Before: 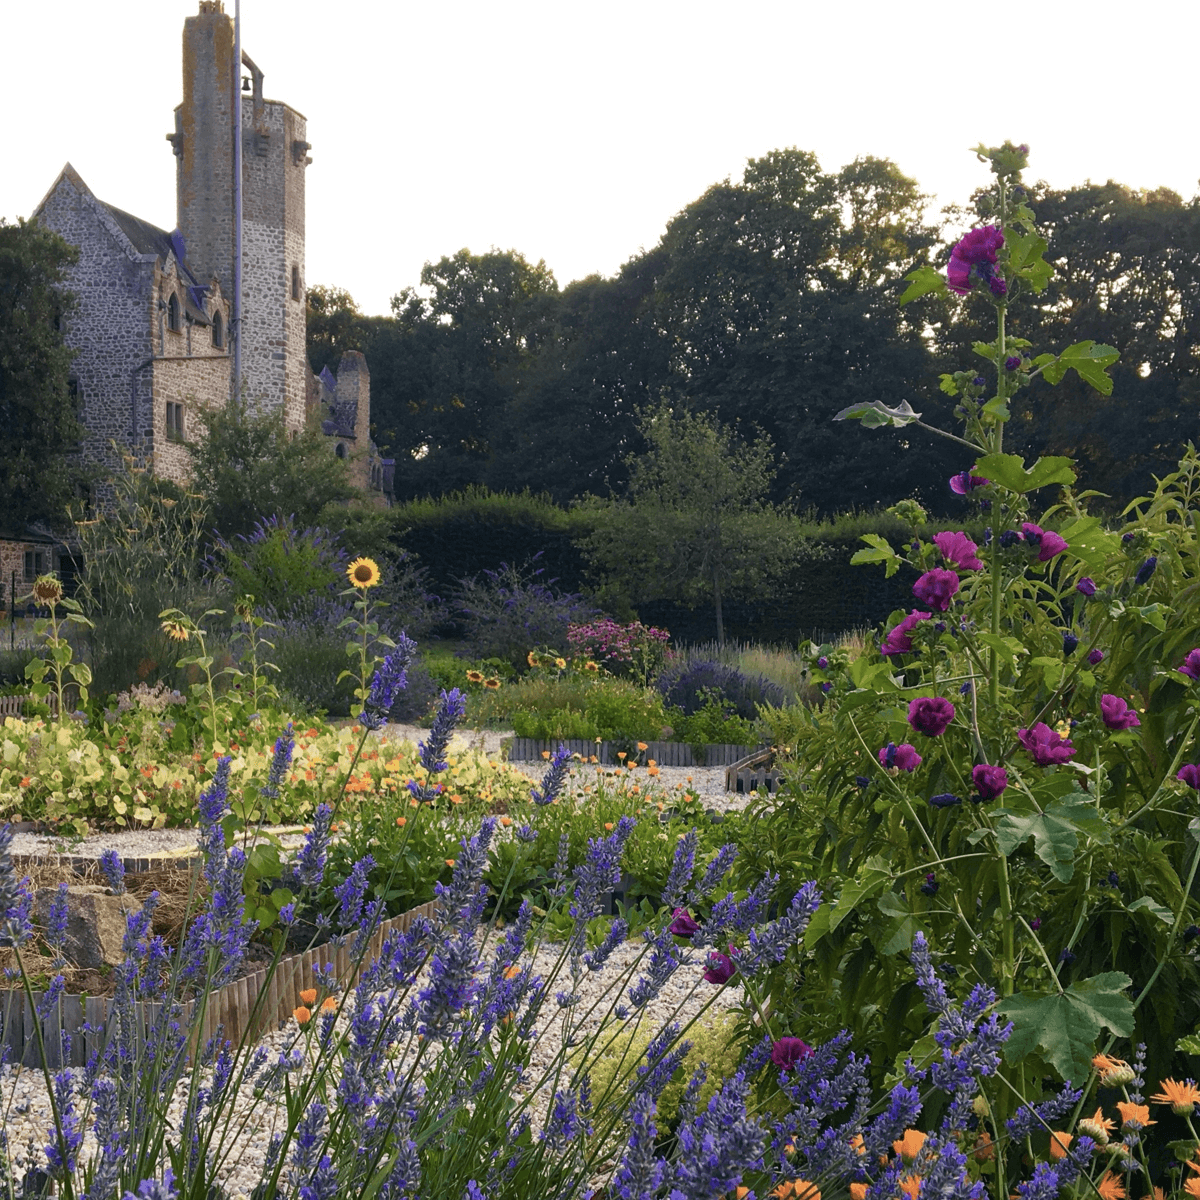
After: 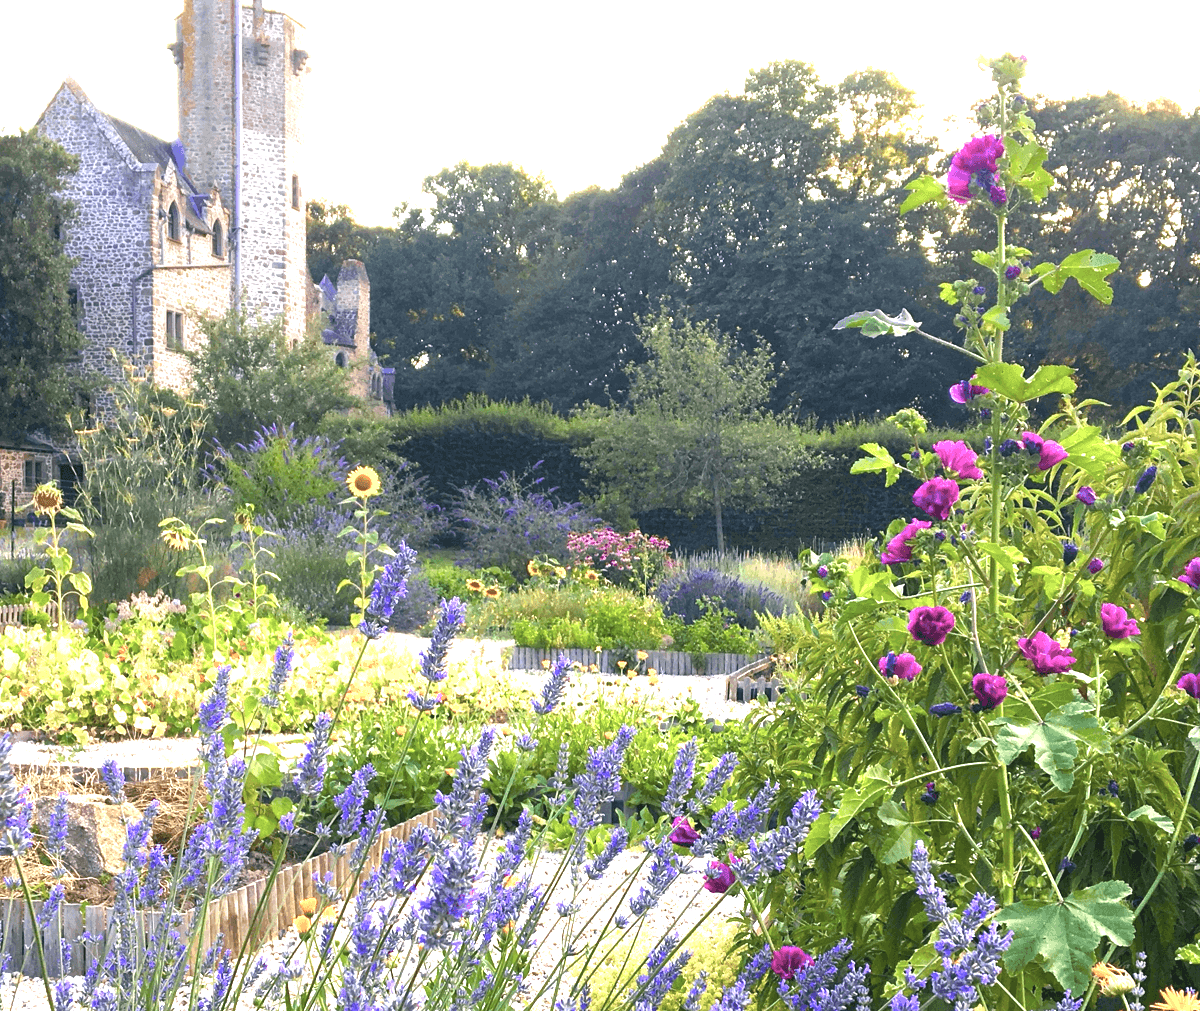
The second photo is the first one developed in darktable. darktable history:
exposure: exposure 2.008 EV, compensate exposure bias true, compensate highlight preservation false
crop: top 7.595%, bottom 8.121%
